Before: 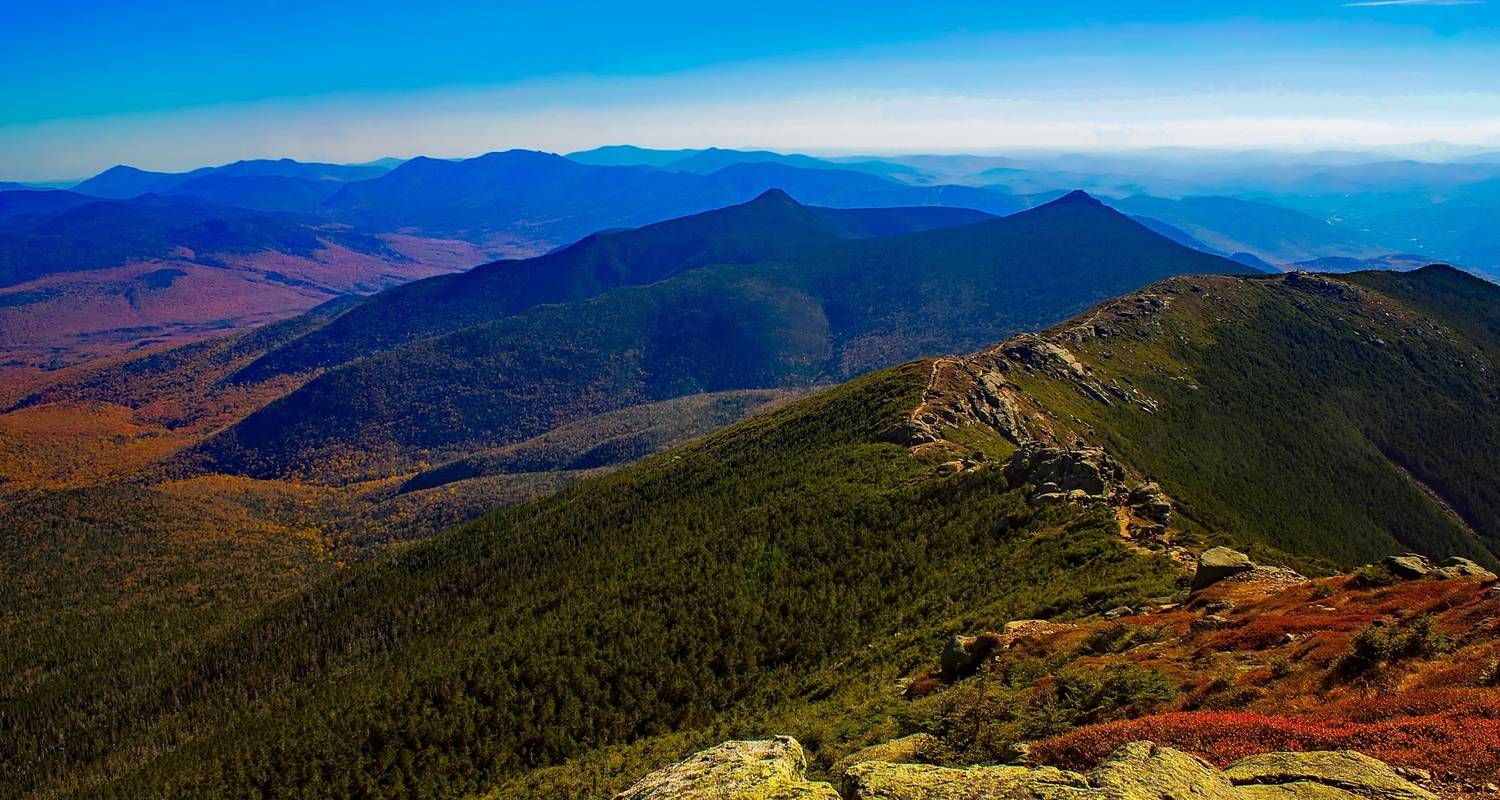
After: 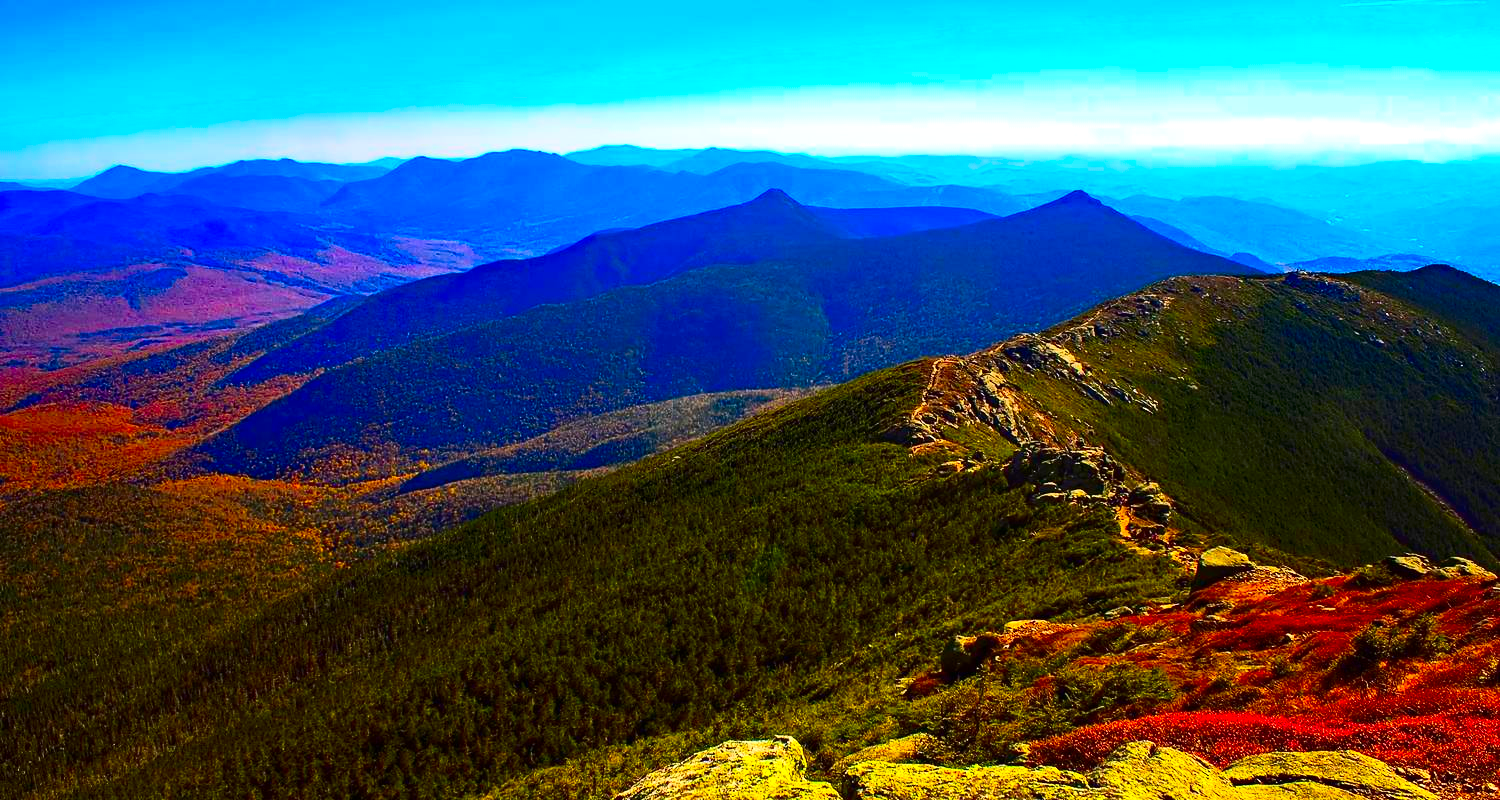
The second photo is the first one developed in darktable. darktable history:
contrast brightness saturation: contrast 0.267, brightness 0.013, saturation 0.855
exposure: black level correction 0, exposure 0.499 EV, compensate highlight preservation false
